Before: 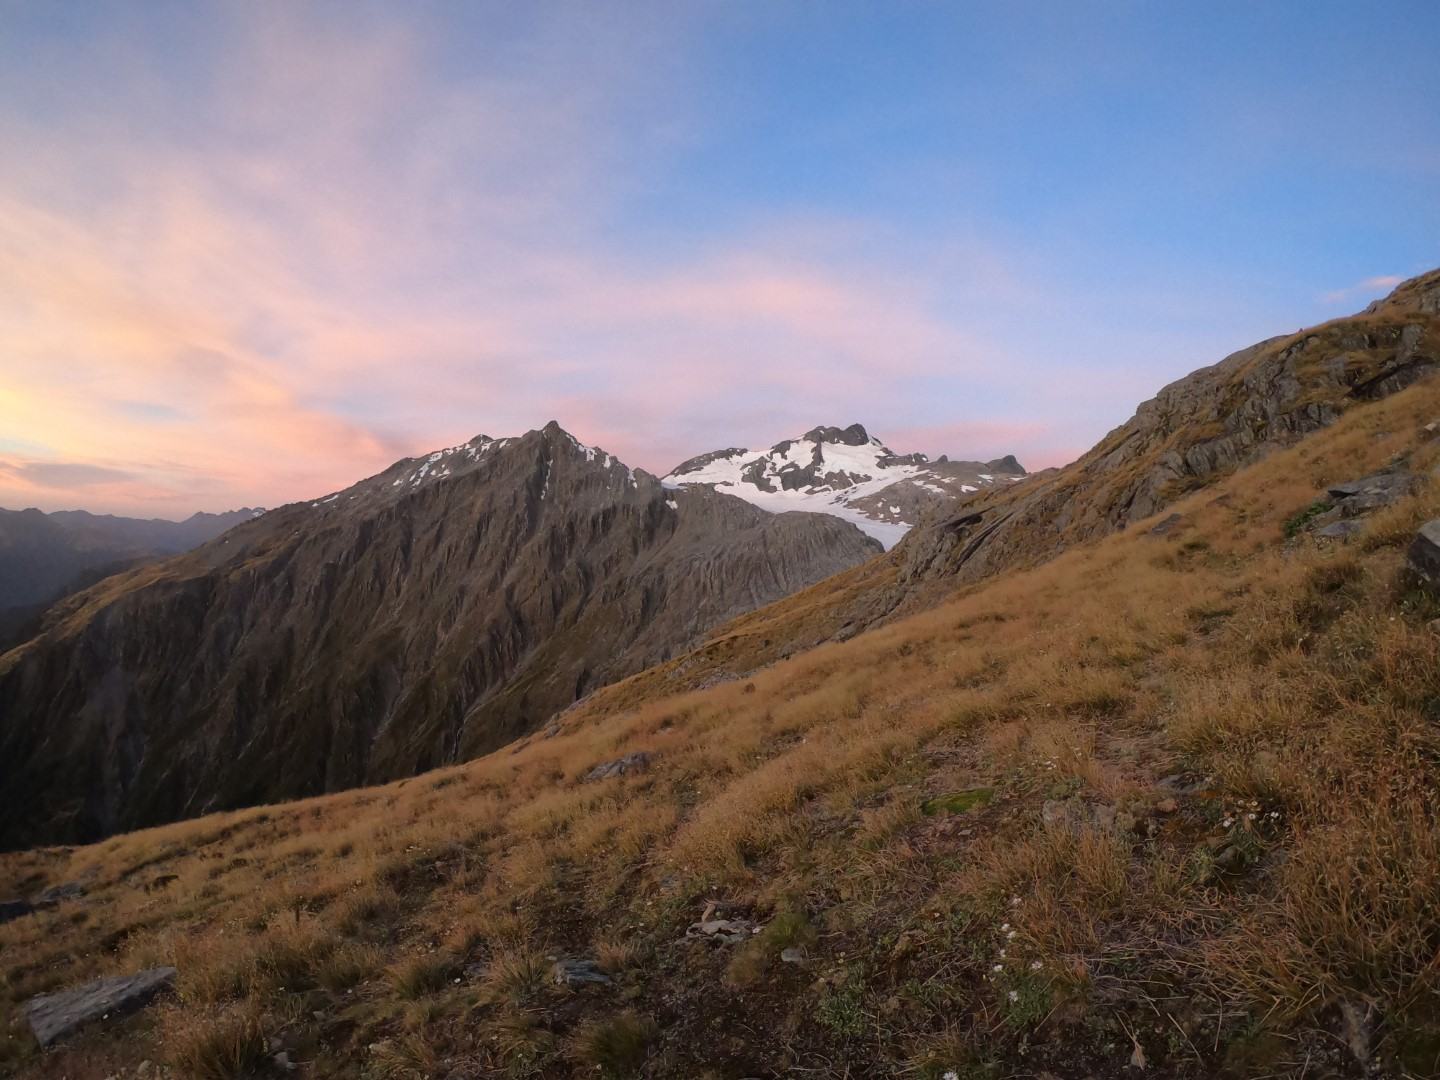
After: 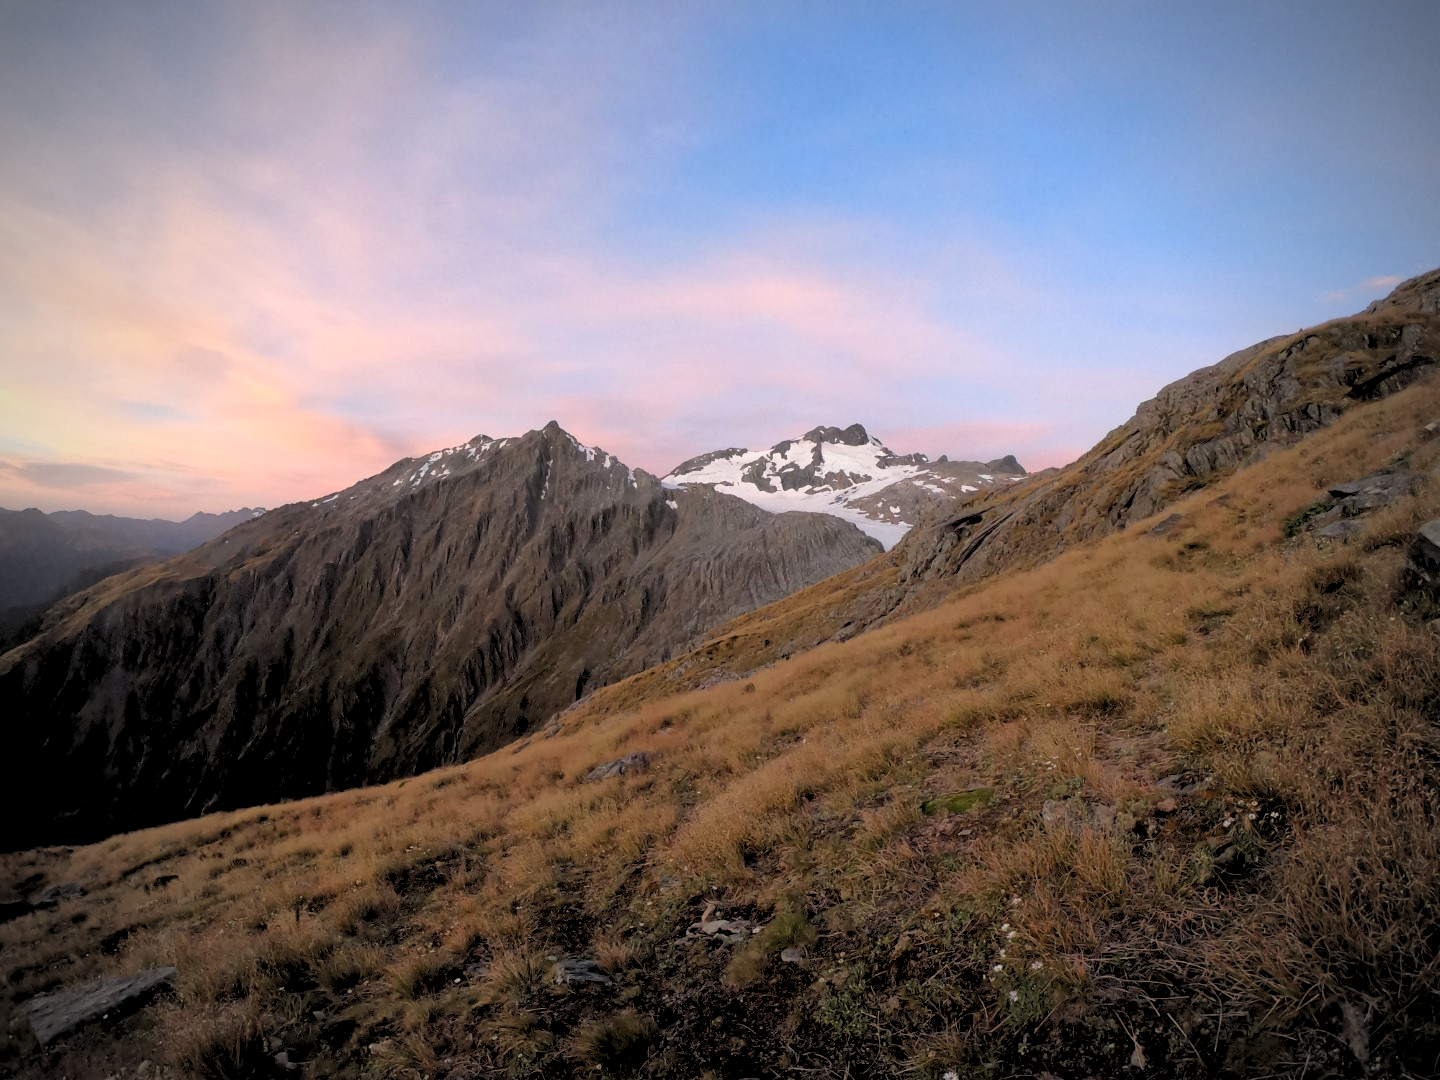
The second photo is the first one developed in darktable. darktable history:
vignetting: fall-off start 71.74%
rgb levels: levels [[0.013, 0.434, 0.89], [0, 0.5, 1], [0, 0.5, 1]]
